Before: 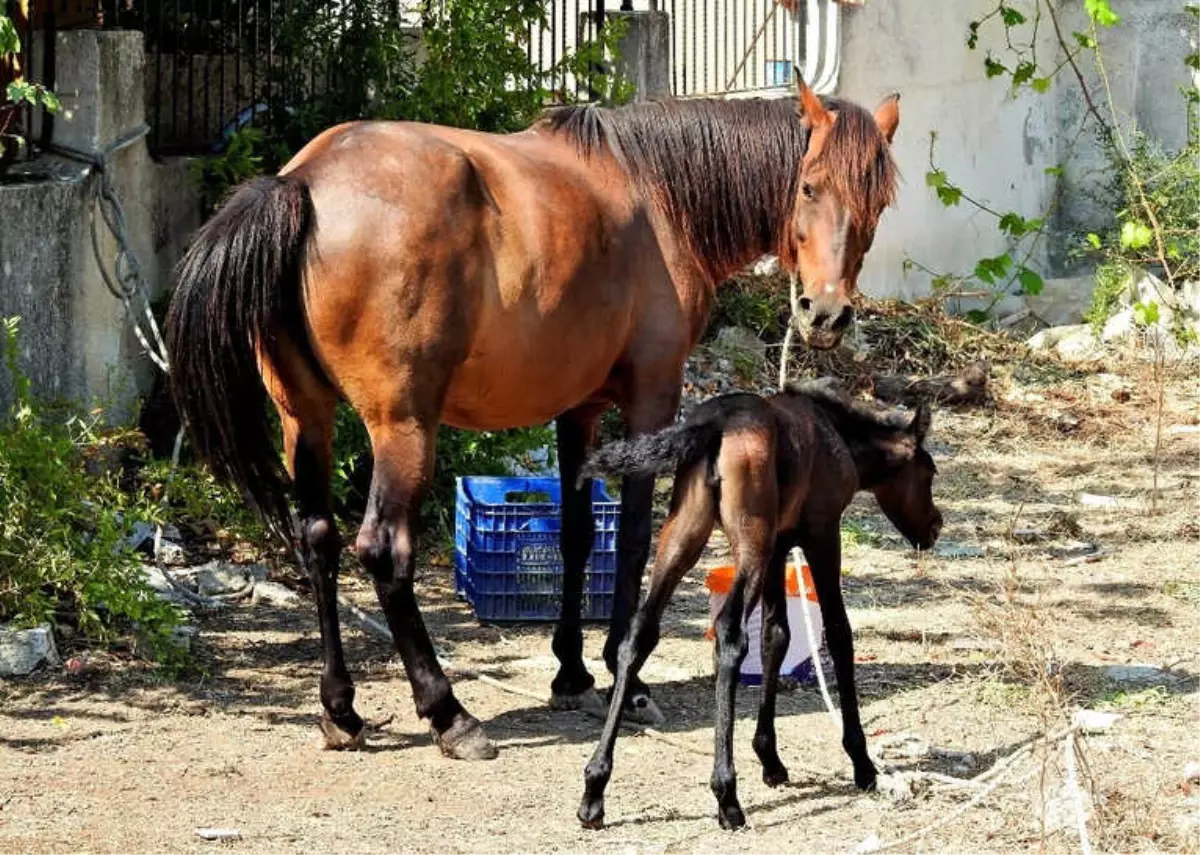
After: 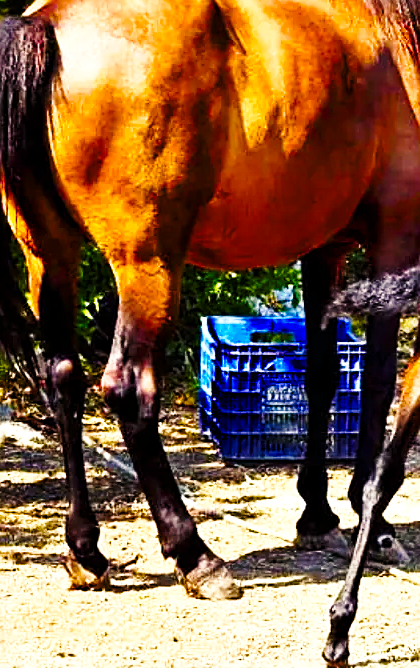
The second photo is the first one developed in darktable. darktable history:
crop and rotate: left 21.322%, top 18.815%, right 43.664%, bottom 2.97%
sharpen: on, module defaults
base curve: curves: ch0 [(0, 0) (0.028, 0.03) (0.121, 0.232) (0.46, 0.748) (0.859, 0.968) (1, 1)], preserve colors none
color balance rgb: shadows lift › chroma 7.393%, shadows lift › hue 244.18°, power › chroma 1.548%, power › hue 25.5°, perceptual saturation grading › global saturation 40.481%, perceptual saturation grading › highlights -25.562%, perceptual saturation grading › mid-tones 35.052%, perceptual saturation grading › shadows 34.938%, perceptual brilliance grading › global brilliance 14.23%, perceptual brilliance grading › shadows -34.699%, global vibrance 39.966%
